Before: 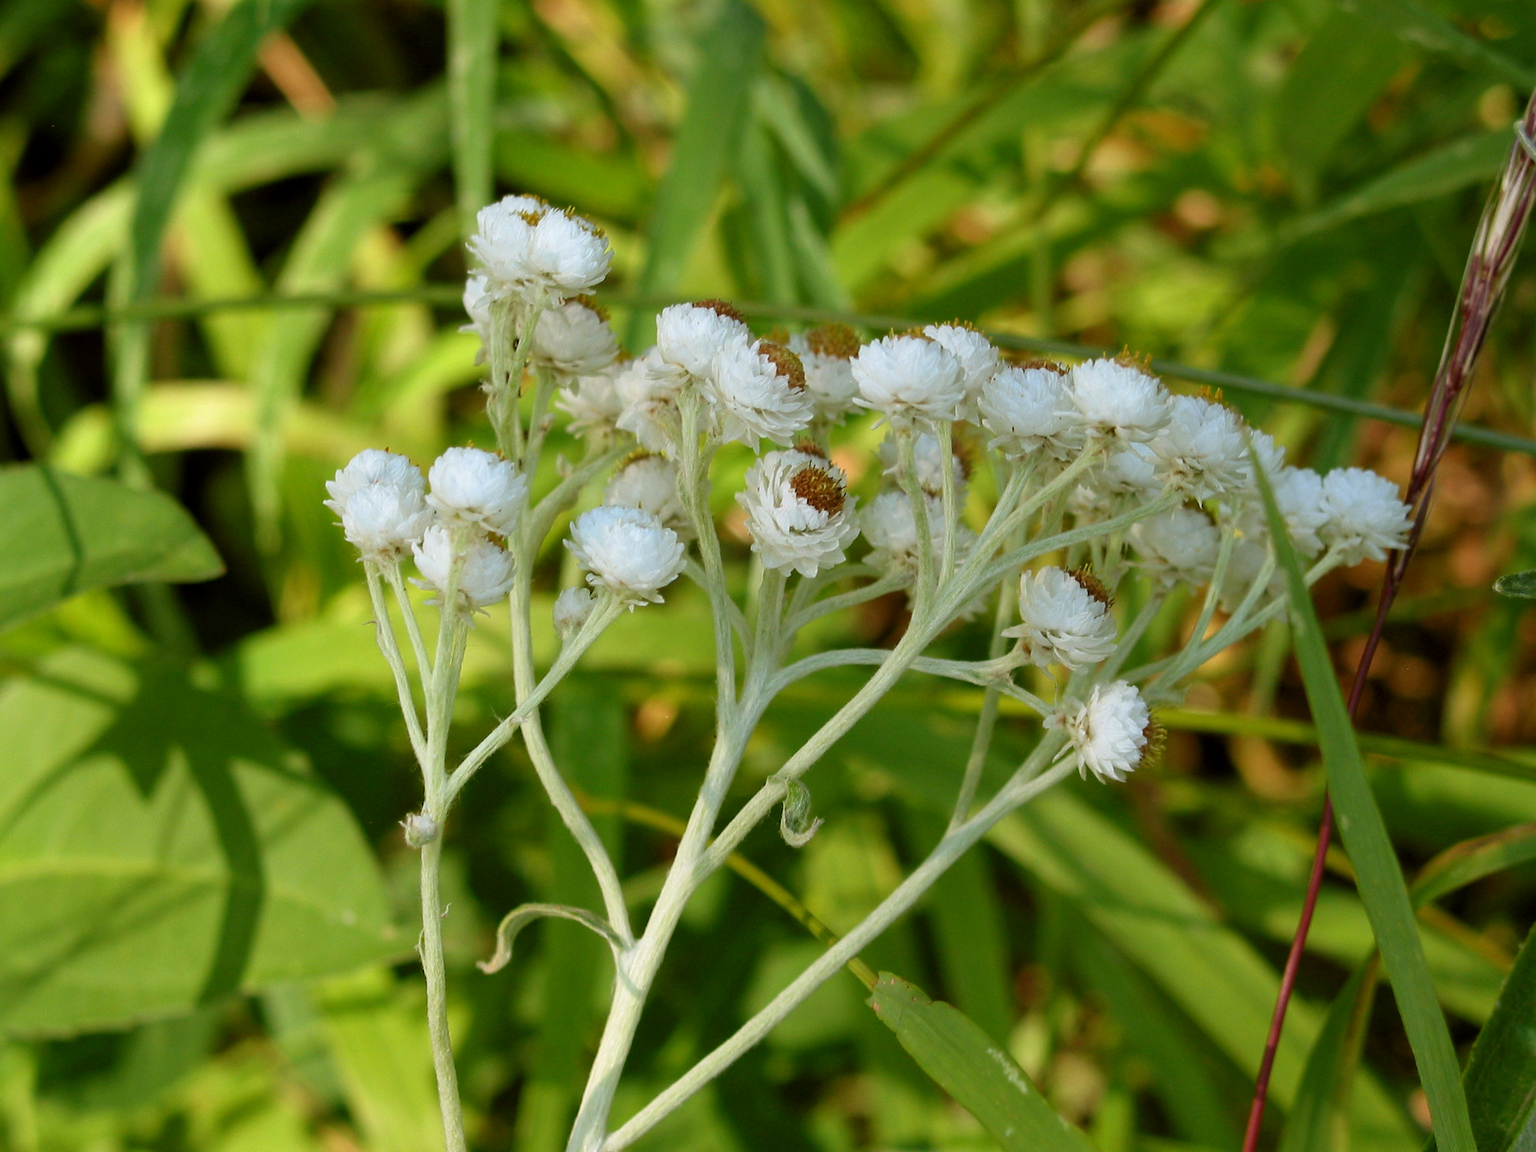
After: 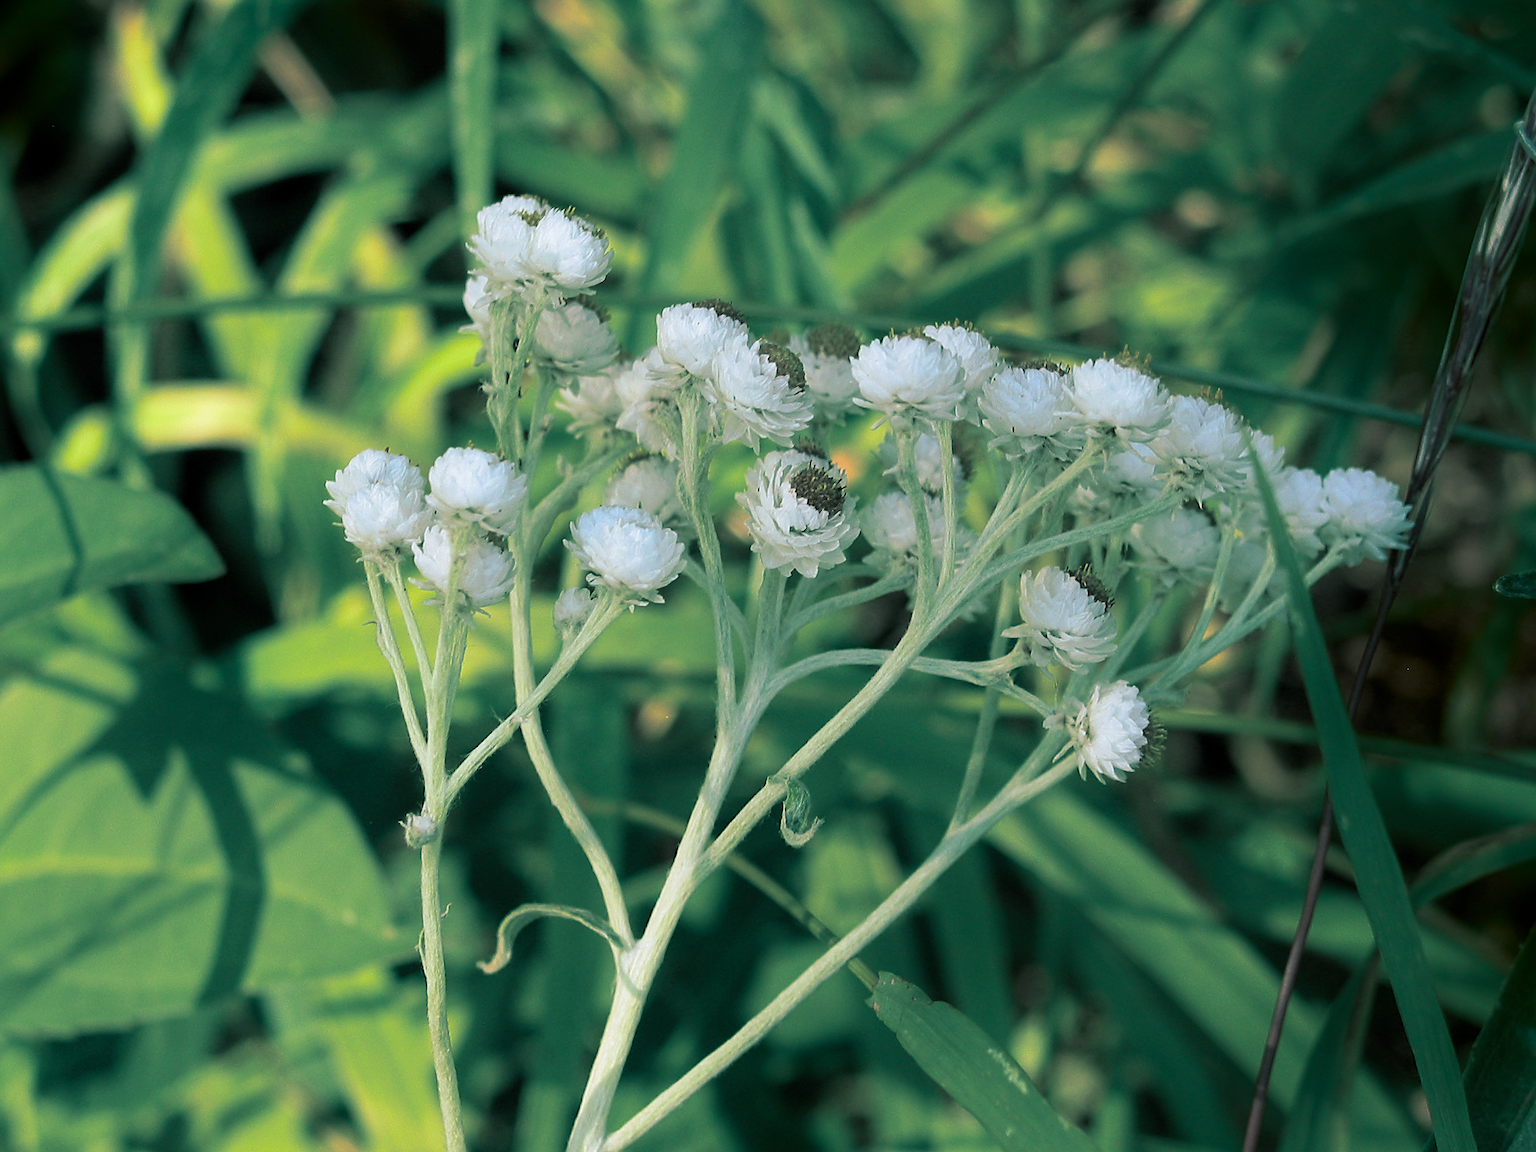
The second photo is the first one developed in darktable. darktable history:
shadows and highlights: shadows -88.03, highlights -35.45, shadows color adjustment 99.15%, highlights color adjustment 0%, soften with gaussian
sharpen: on, module defaults
white balance: red 0.98, blue 1.034
split-toning: shadows › hue 183.6°, shadows › saturation 0.52, highlights › hue 0°, highlights › saturation 0
